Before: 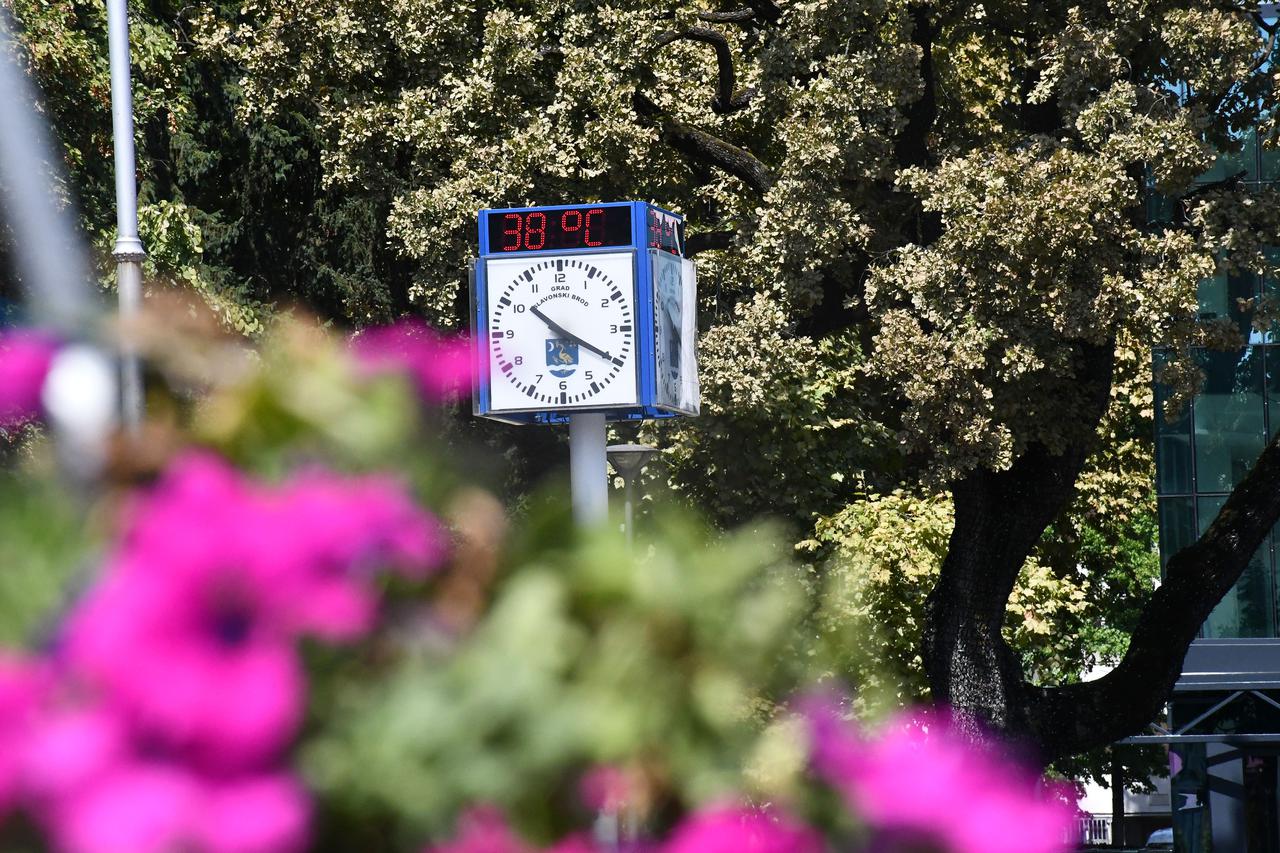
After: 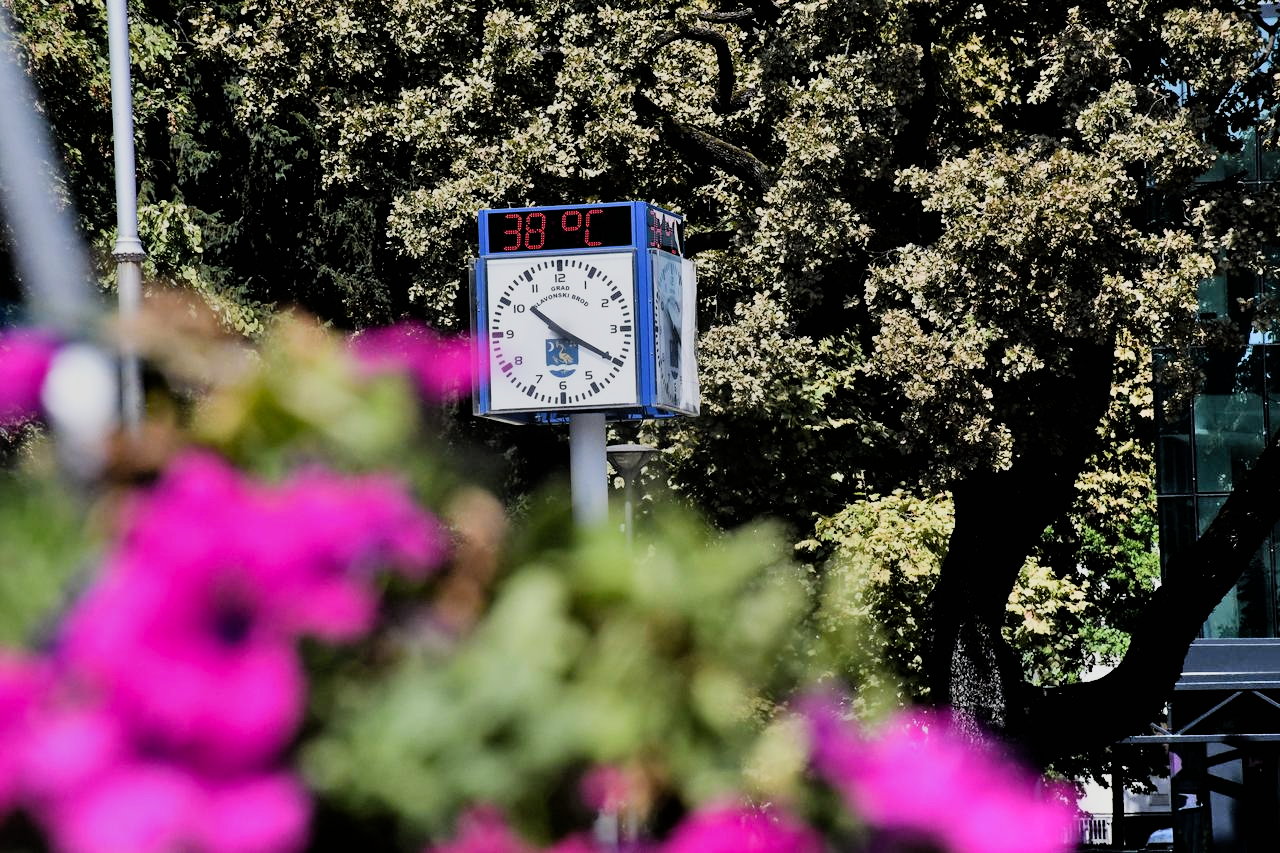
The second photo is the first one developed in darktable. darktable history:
exposure: compensate highlight preservation false
filmic rgb: black relative exposure -5.03 EV, white relative exposure 3.98 EV, hardness 2.9, contrast 1.199, highlights saturation mix -28.87%
shadows and highlights: shadows 43.55, white point adjustment -1.57, soften with gaussian
haze removal: adaptive false
